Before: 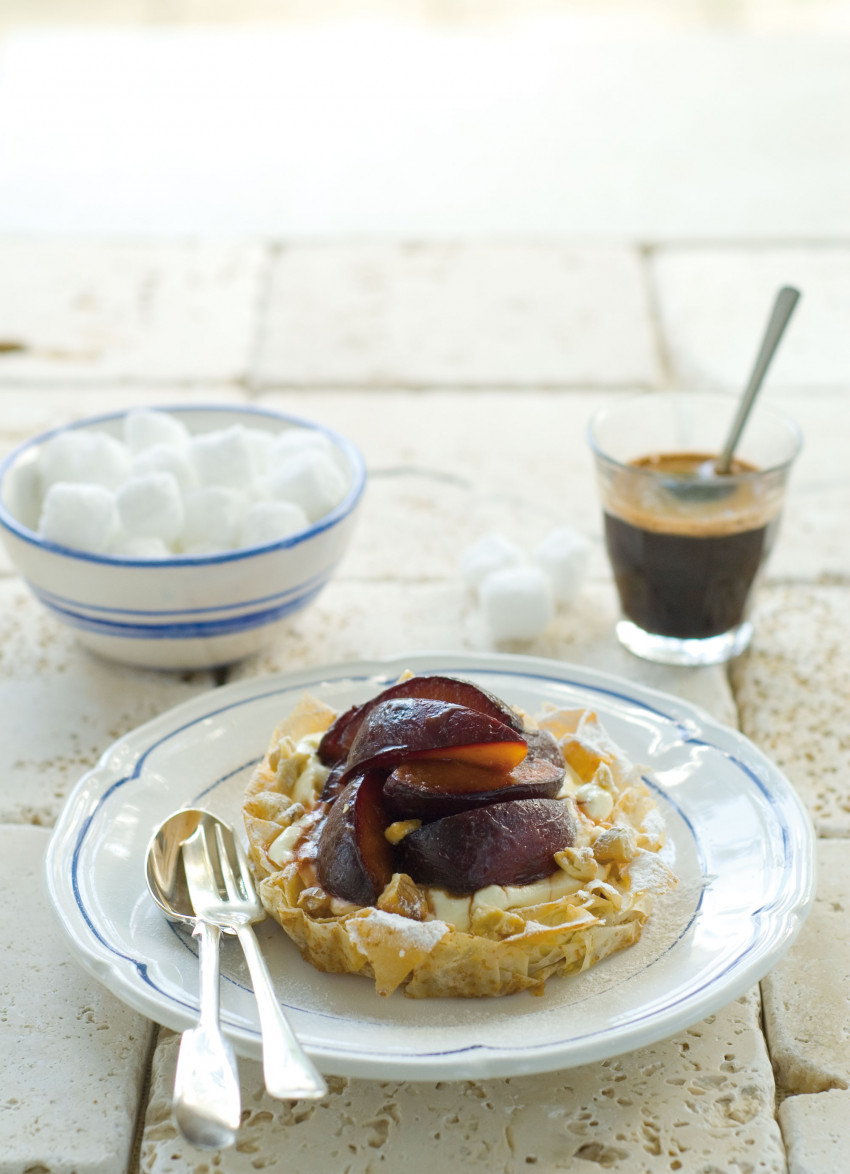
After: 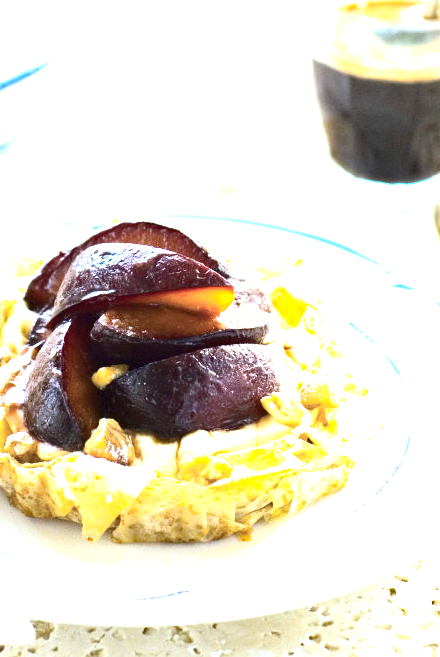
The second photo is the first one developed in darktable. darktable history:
white balance: red 0.967, blue 1.119, emerald 0.756
exposure: black level correction 0, exposure 2.088 EV, compensate exposure bias true, compensate highlight preservation false
haze removal: compatibility mode true, adaptive false
tone curve: curves: ch0 [(0, 0) (0.797, 0.684) (1, 1)], color space Lab, linked channels, preserve colors none
crop: left 34.479%, top 38.822%, right 13.718%, bottom 5.172%
contrast brightness saturation: contrast 0.28
